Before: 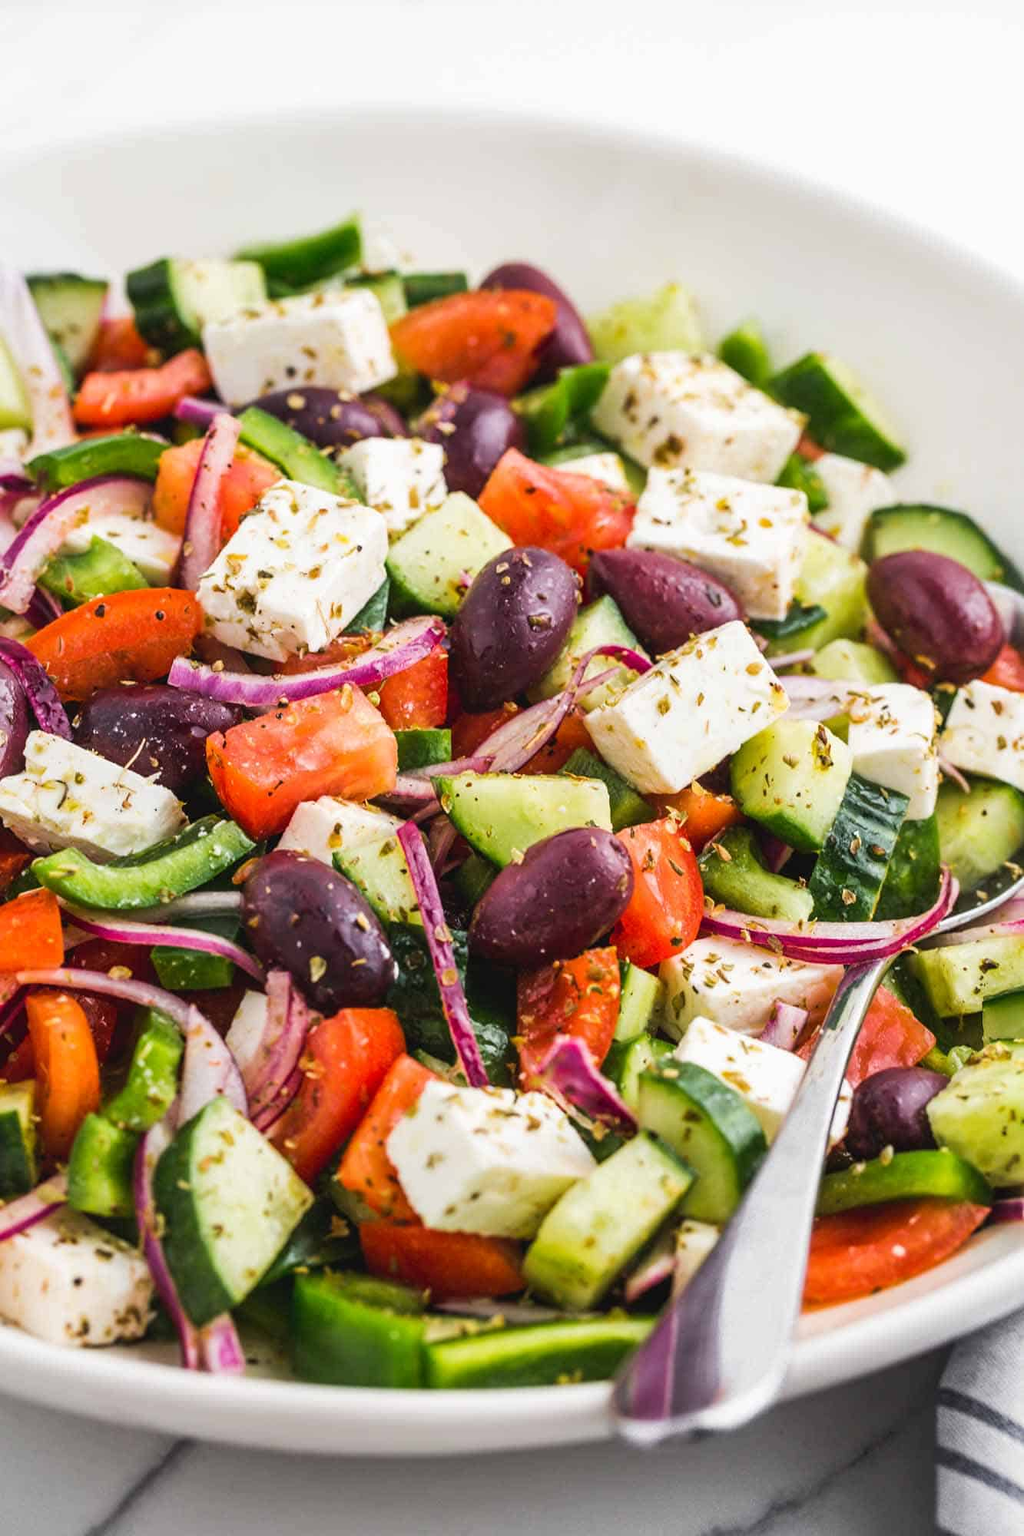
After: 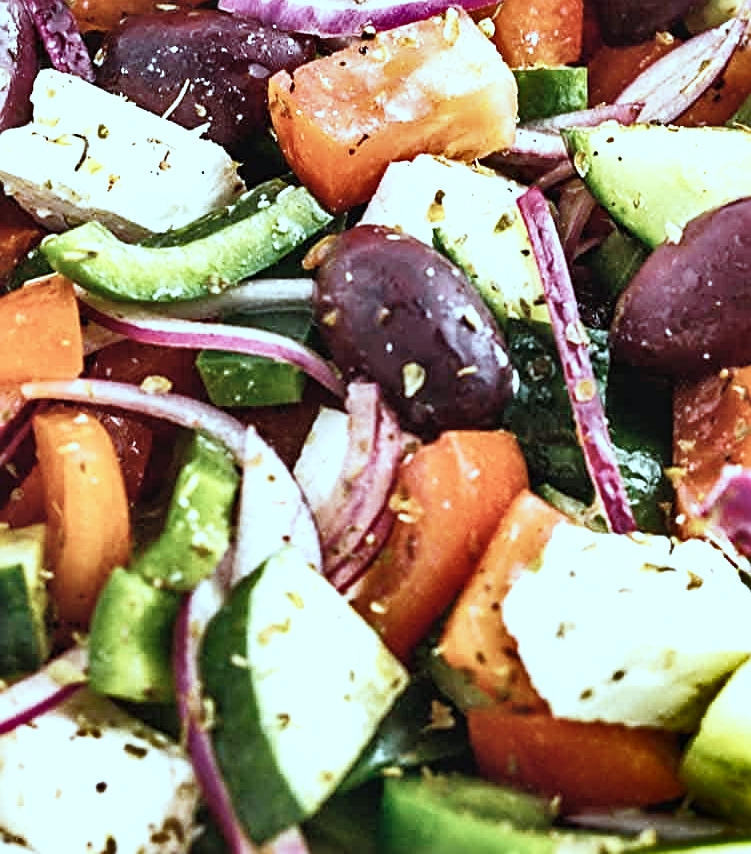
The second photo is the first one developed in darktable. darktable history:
tone equalizer: -8 EV -0.001 EV, -7 EV 0.002 EV, -6 EV -0.002 EV, -5 EV -0.006 EV, -4 EV -0.064 EV, -3 EV -0.225 EV, -2 EV -0.252 EV, -1 EV 0.113 EV, +0 EV 0.302 EV, mask exposure compensation -0.512 EV
base curve: curves: ch0 [(0, 0) (0.008, 0.007) (0.022, 0.029) (0.048, 0.089) (0.092, 0.197) (0.191, 0.399) (0.275, 0.534) (0.357, 0.65) (0.477, 0.78) (0.542, 0.833) (0.799, 0.973) (1, 1)], preserve colors none
color balance rgb: perceptual saturation grading › global saturation -0.063%, perceptual brilliance grading › global brilliance 2.087%, perceptual brilliance grading › highlights 8.429%, perceptual brilliance grading › shadows -4.098%, global vibrance 10.045%
shadows and highlights: shadows 18.25, highlights -84.33, soften with gaussian
sharpen: radius 3.087
color correction: highlights a* -12.92, highlights b* -17.64, saturation 0.704
crop: top 44.136%, right 43.646%, bottom 13.137%
